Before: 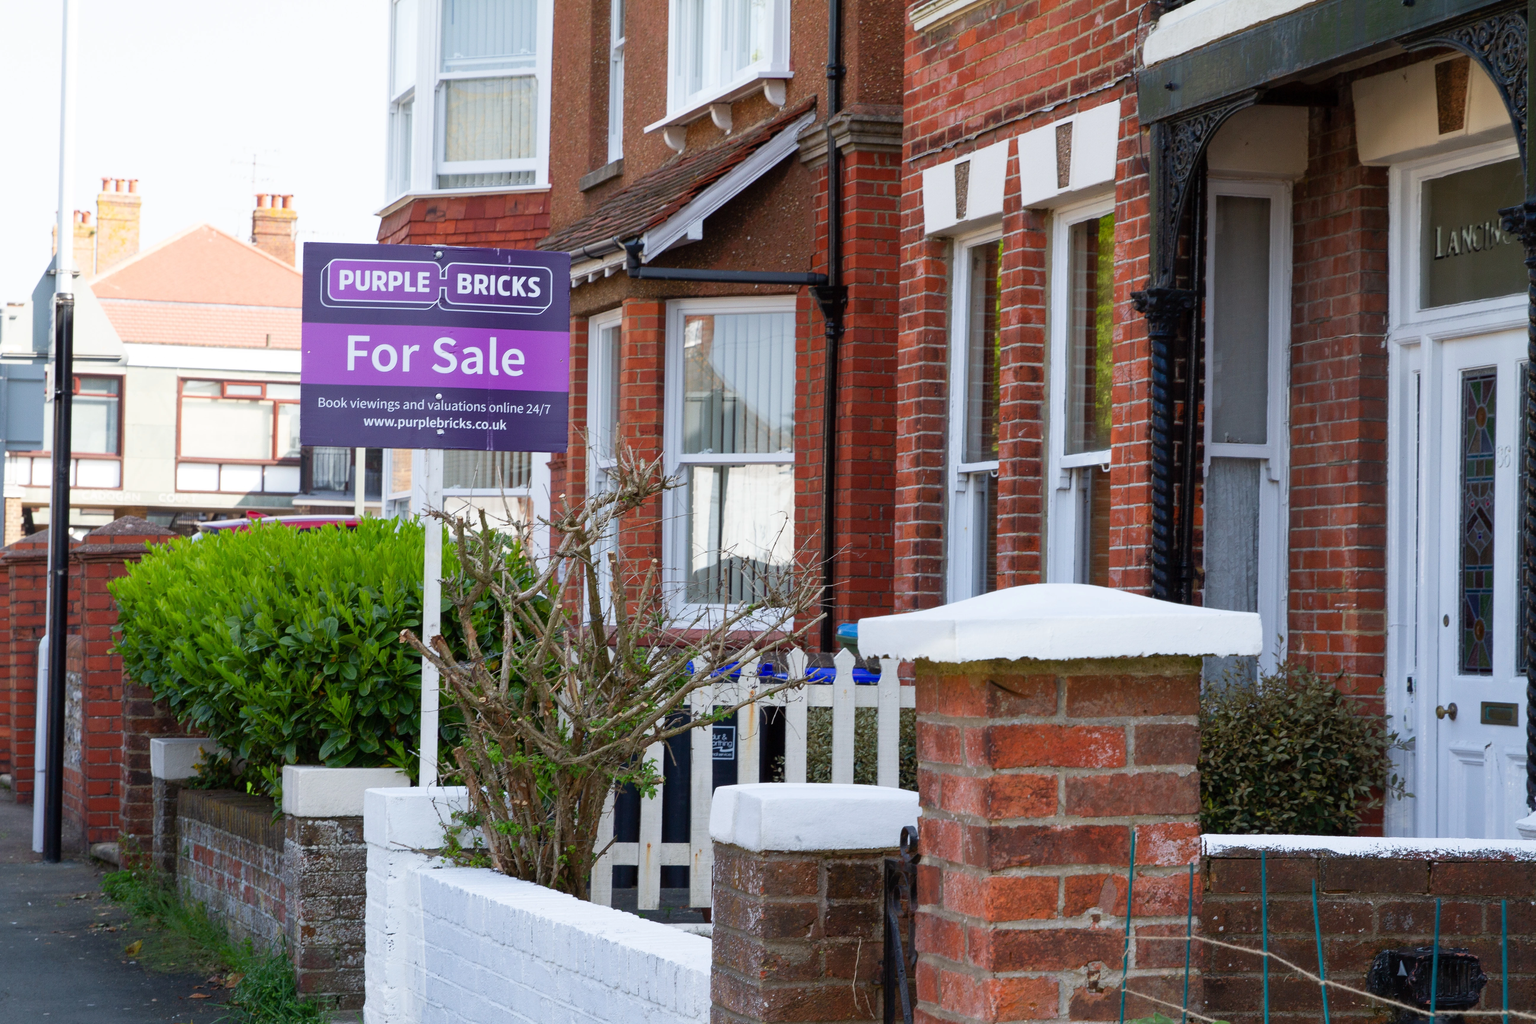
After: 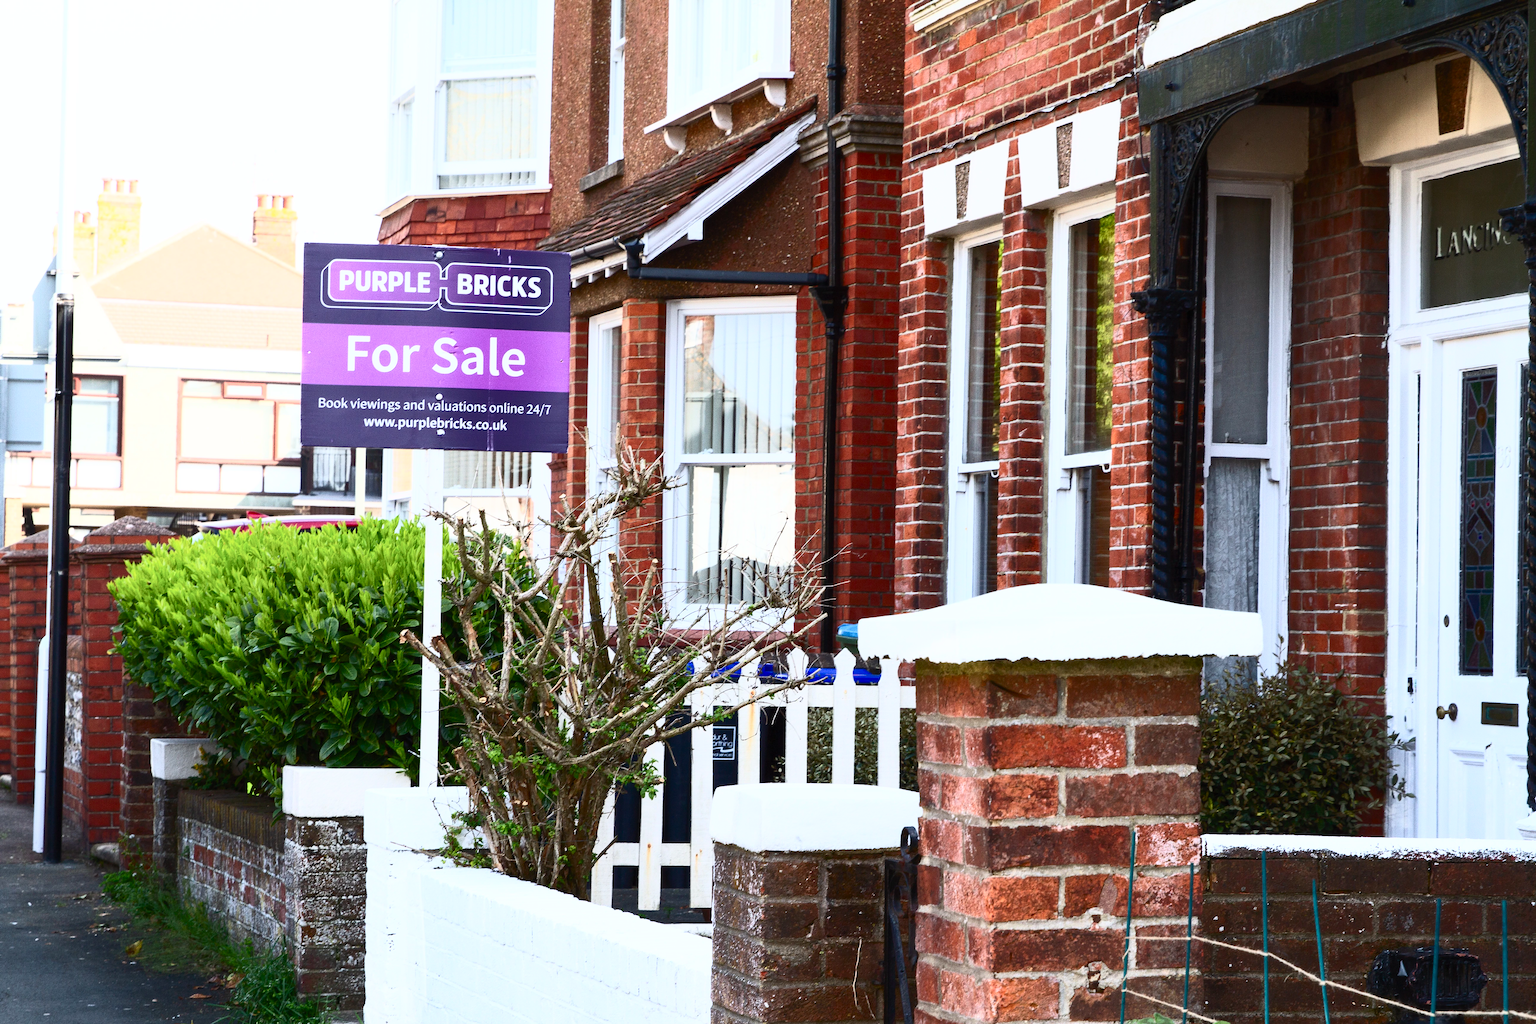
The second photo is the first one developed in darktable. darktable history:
contrast brightness saturation: contrast 0.637, brightness 0.343, saturation 0.139
